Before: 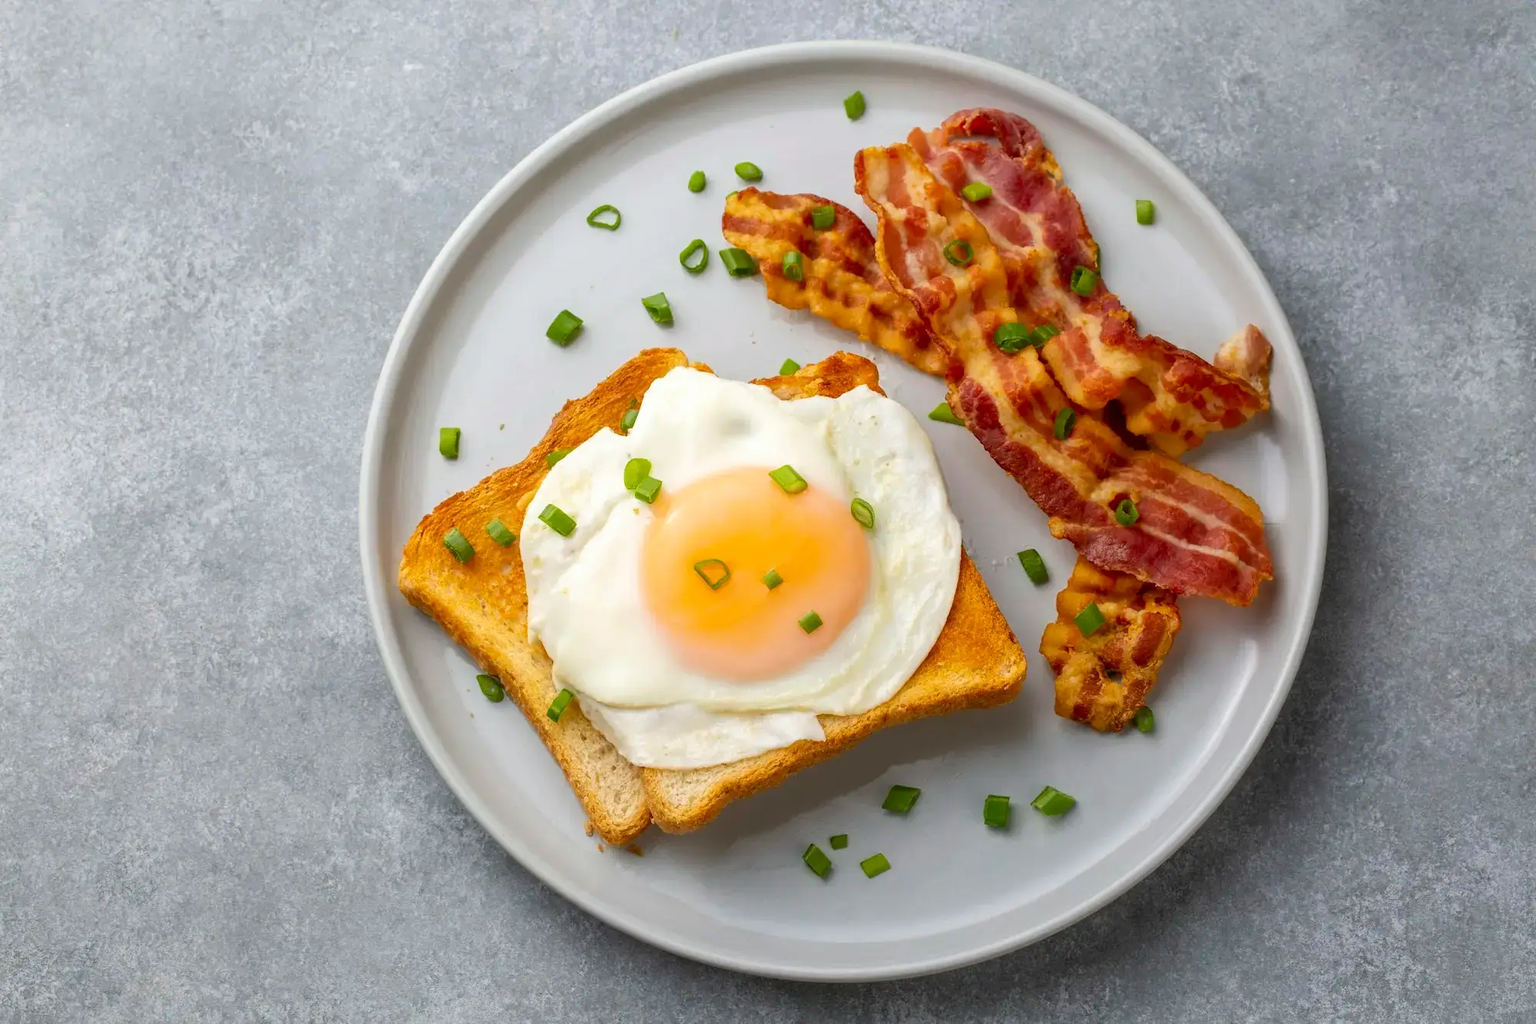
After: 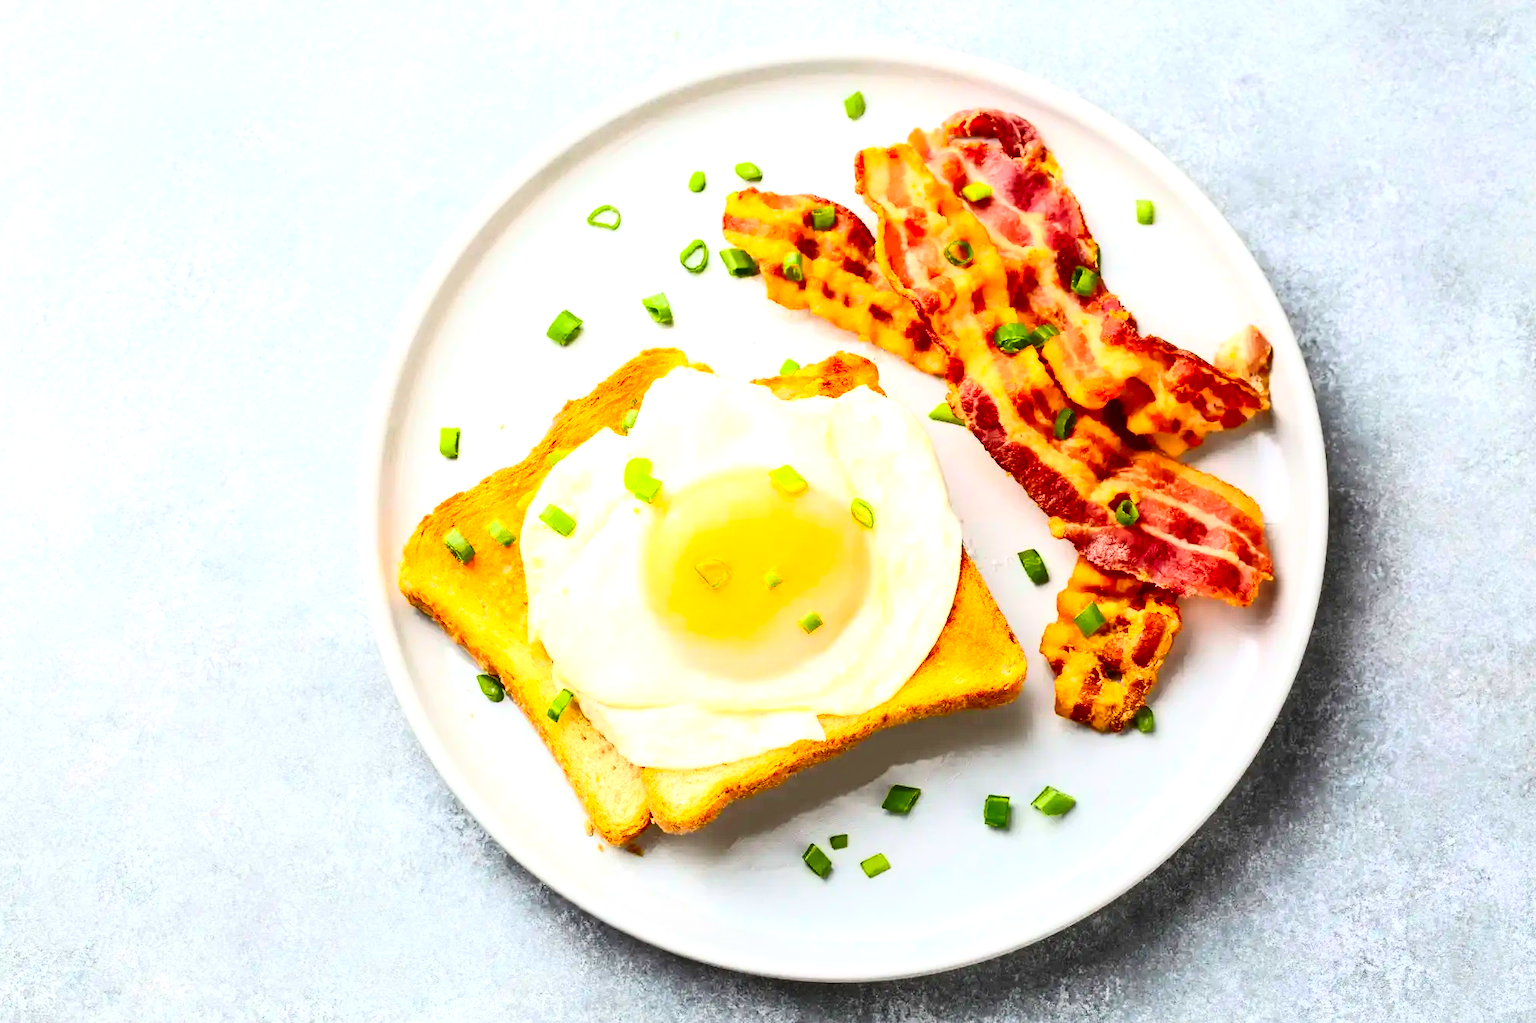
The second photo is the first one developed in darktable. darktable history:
exposure: exposure 1.161 EV, compensate highlight preservation false
shadows and highlights: shadows 76.57, highlights -24.96, soften with gaussian
local contrast: mode bilateral grid, contrast 99, coarseness 99, detail 92%, midtone range 0.2
contrast brightness saturation: contrast 0.403, brightness 0.046, saturation 0.251
base curve: preserve colors none
